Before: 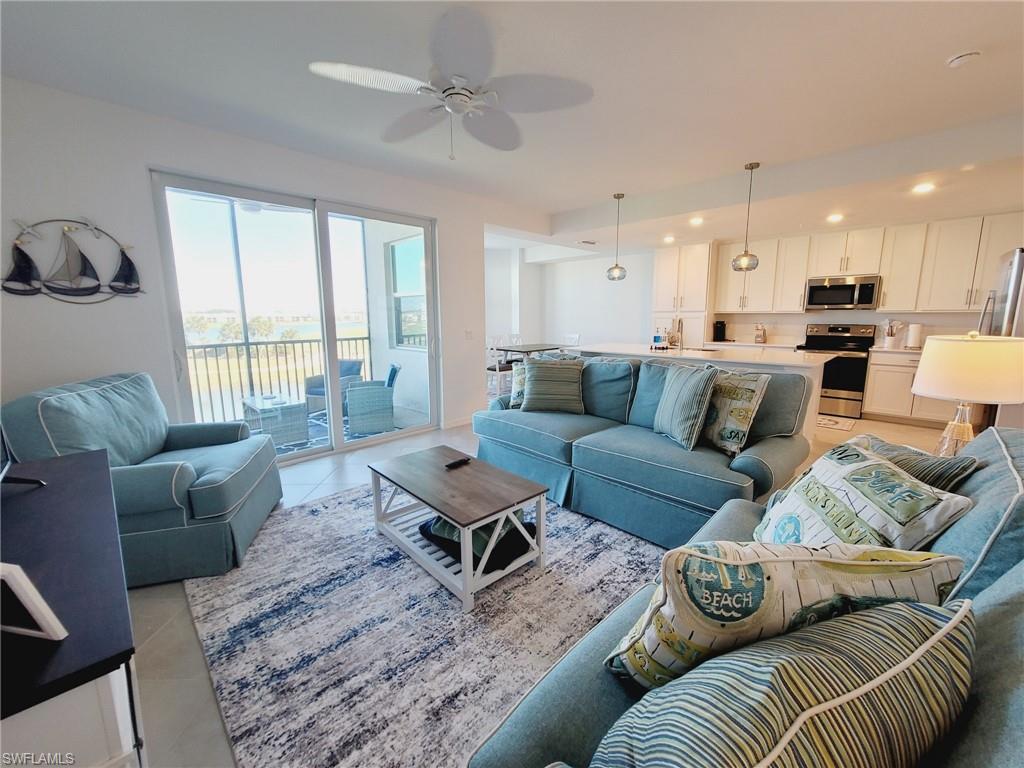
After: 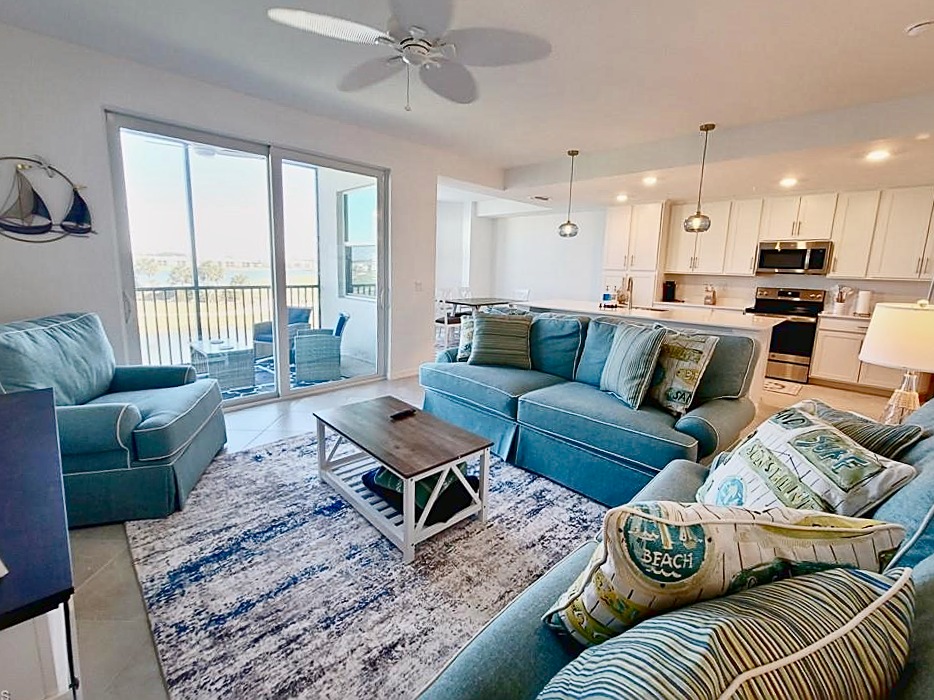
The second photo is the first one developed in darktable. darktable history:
sharpen: on, module defaults
exposure: exposure 0.566 EV, compensate highlight preservation false
color balance rgb: shadows lift › chroma 1%, shadows lift › hue 113°, highlights gain › chroma 0.2%, highlights gain › hue 333°, perceptual saturation grading › global saturation 20%, perceptual saturation grading › highlights -50%, perceptual saturation grading › shadows 25%, contrast -30%
crop and rotate: angle -1.96°, left 3.097%, top 4.154%, right 1.586%, bottom 0.529%
contrast brightness saturation: contrast 0.19, brightness -0.11, saturation 0.21
haze removal: strength 0.02, distance 0.25, compatibility mode true, adaptive false
local contrast: mode bilateral grid, contrast 20, coarseness 50, detail 171%, midtone range 0.2
